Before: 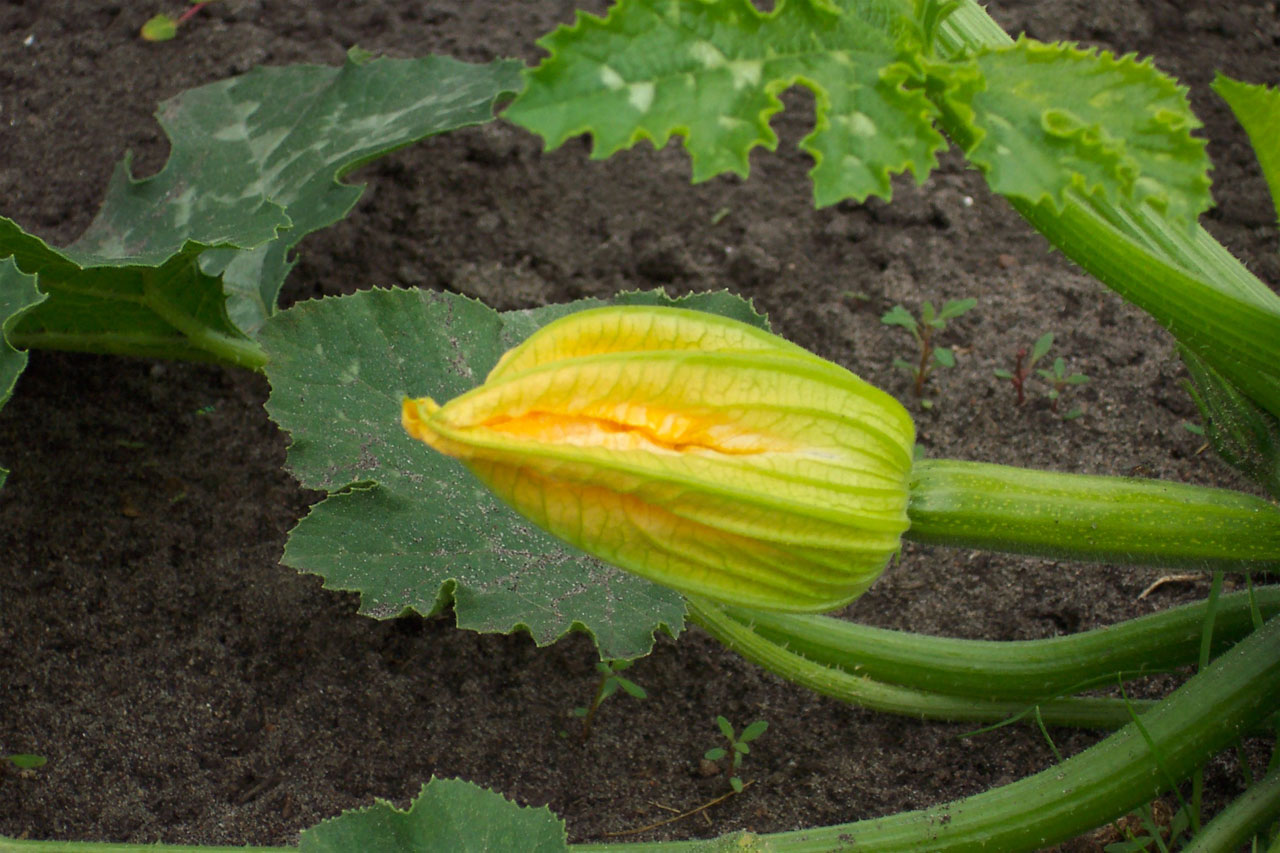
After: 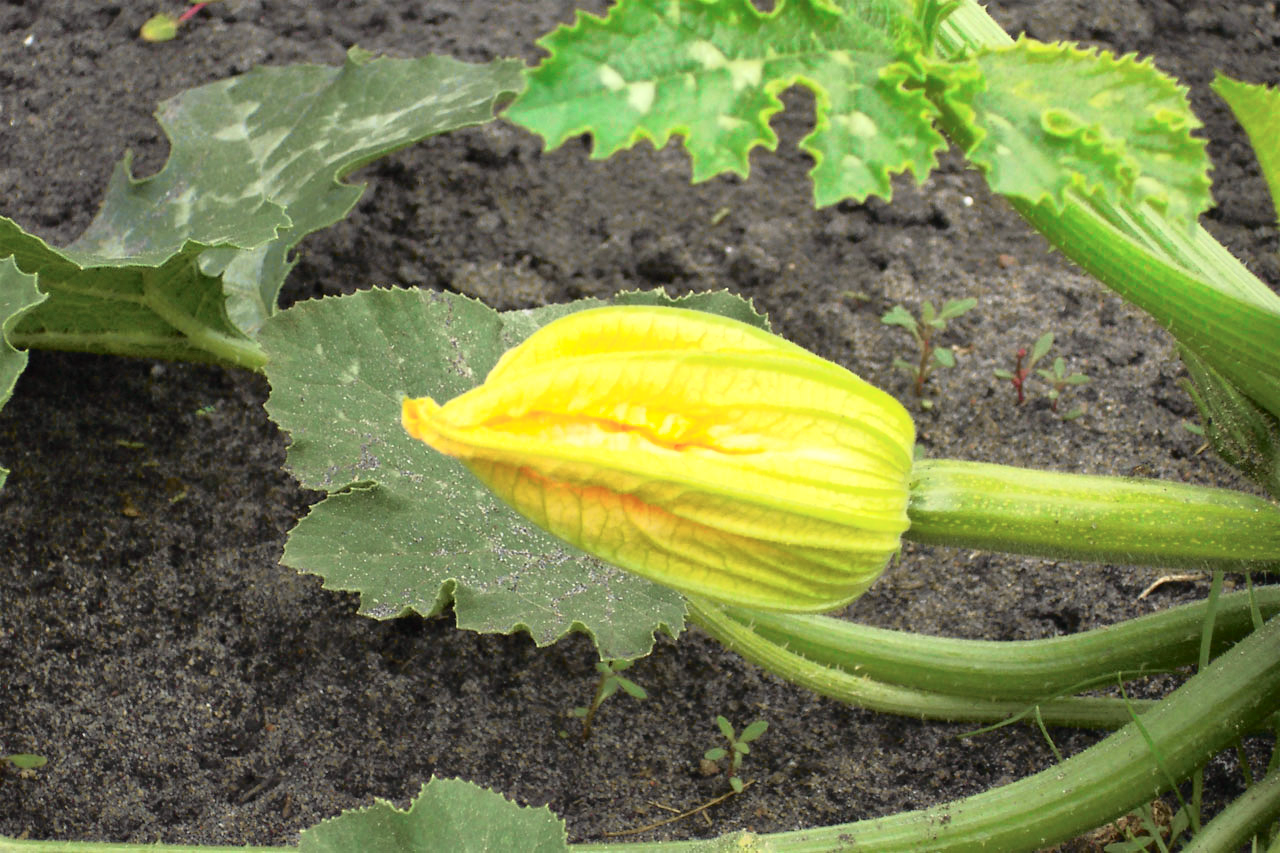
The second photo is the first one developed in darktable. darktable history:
shadows and highlights: highlights color adjustment 0%, low approximation 0.01, soften with gaussian
exposure: black level correction 0, exposure 0.9 EV, compensate highlight preservation false
tone curve: curves: ch0 [(0, 0.009) (0.105, 0.08) (0.195, 0.18) (0.283, 0.316) (0.384, 0.434) (0.485, 0.531) (0.638, 0.69) (0.81, 0.872) (1, 0.977)]; ch1 [(0, 0) (0.161, 0.092) (0.35, 0.33) (0.379, 0.401) (0.456, 0.469) (0.502, 0.5) (0.525, 0.514) (0.586, 0.617) (0.635, 0.655) (1, 1)]; ch2 [(0, 0) (0.371, 0.362) (0.437, 0.437) (0.48, 0.49) (0.53, 0.515) (0.56, 0.571) (0.622, 0.606) (1, 1)], color space Lab, independent channels, preserve colors none
